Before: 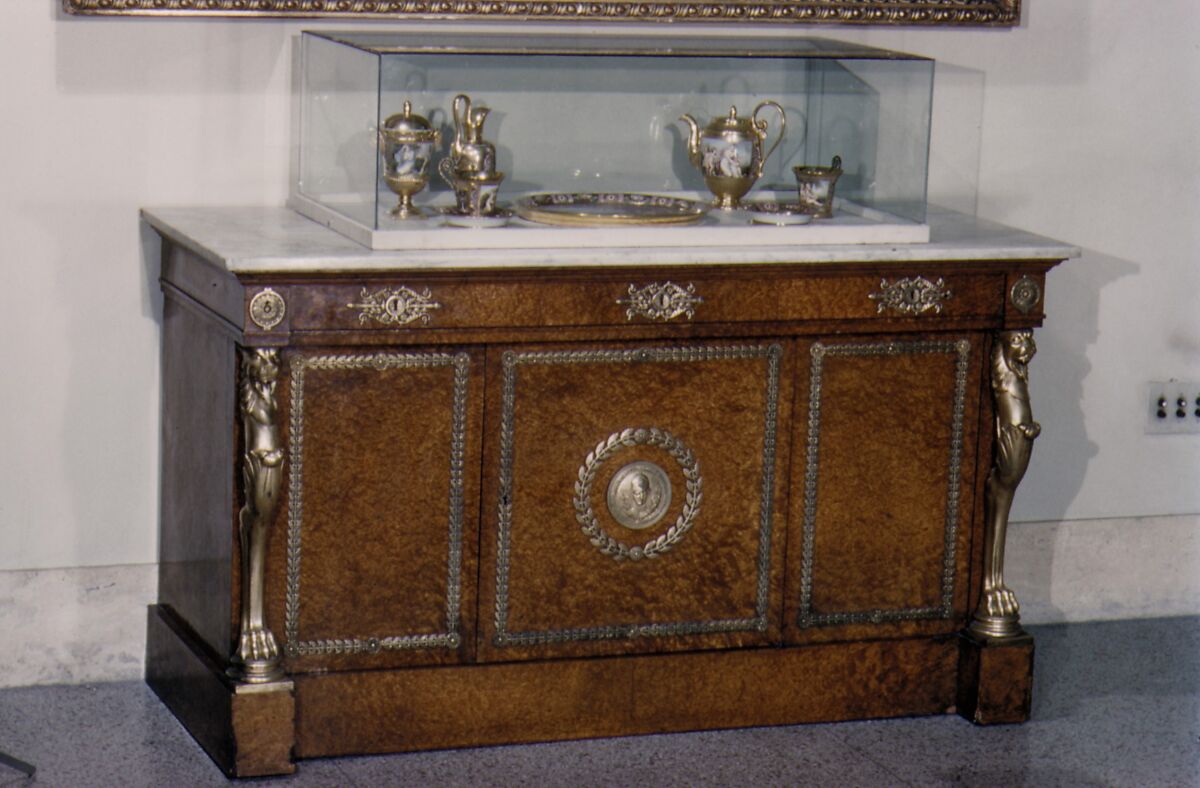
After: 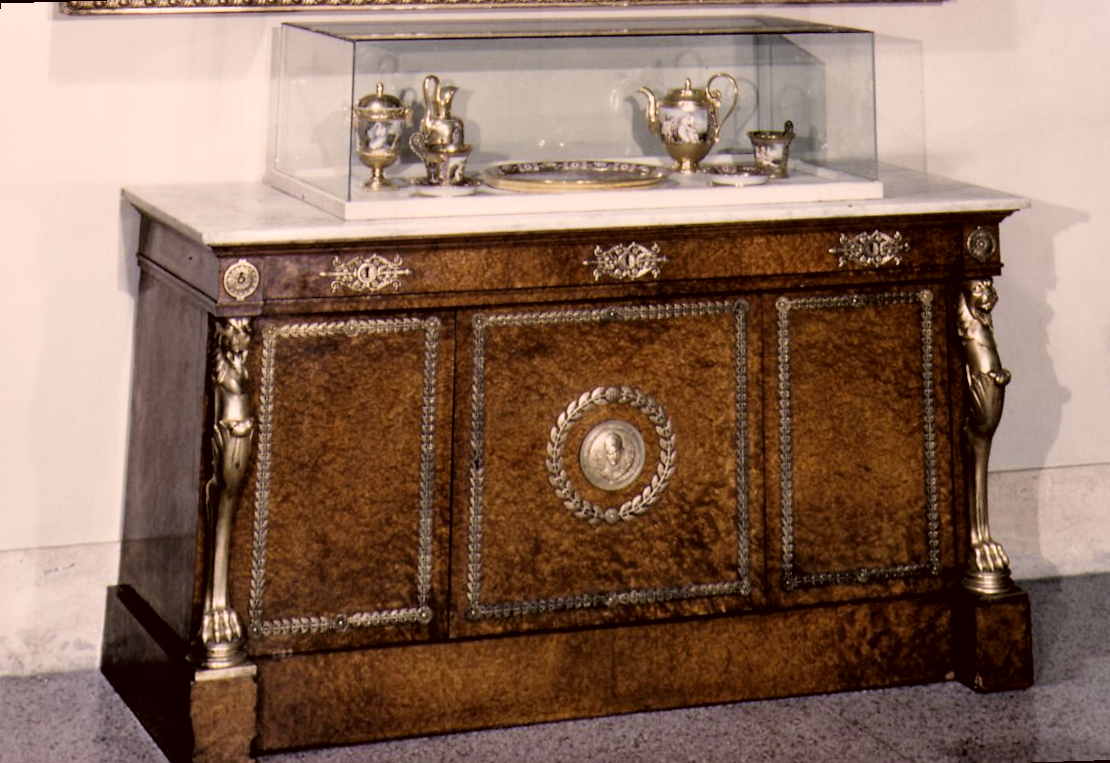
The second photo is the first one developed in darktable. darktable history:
exposure: exposure 0.722 EV, compensate highlight preservation false
color correction: highlights a* 6.27, highlights b* 8.19, shadows a* 5.94, shadows b* 7.23, saturation 0.9
rotate and perspective: rotation -1.68°, lens shift (vertical) -0.146, crop left 0.049, crop right 0.912, crop top 0.032, crop bottom 0.96
filmic rgb: black relative exposure -5 EV, white relative exposure 3.2 EV, hardness 3.42, contrast 1.2, highlights saturation mix -30%
